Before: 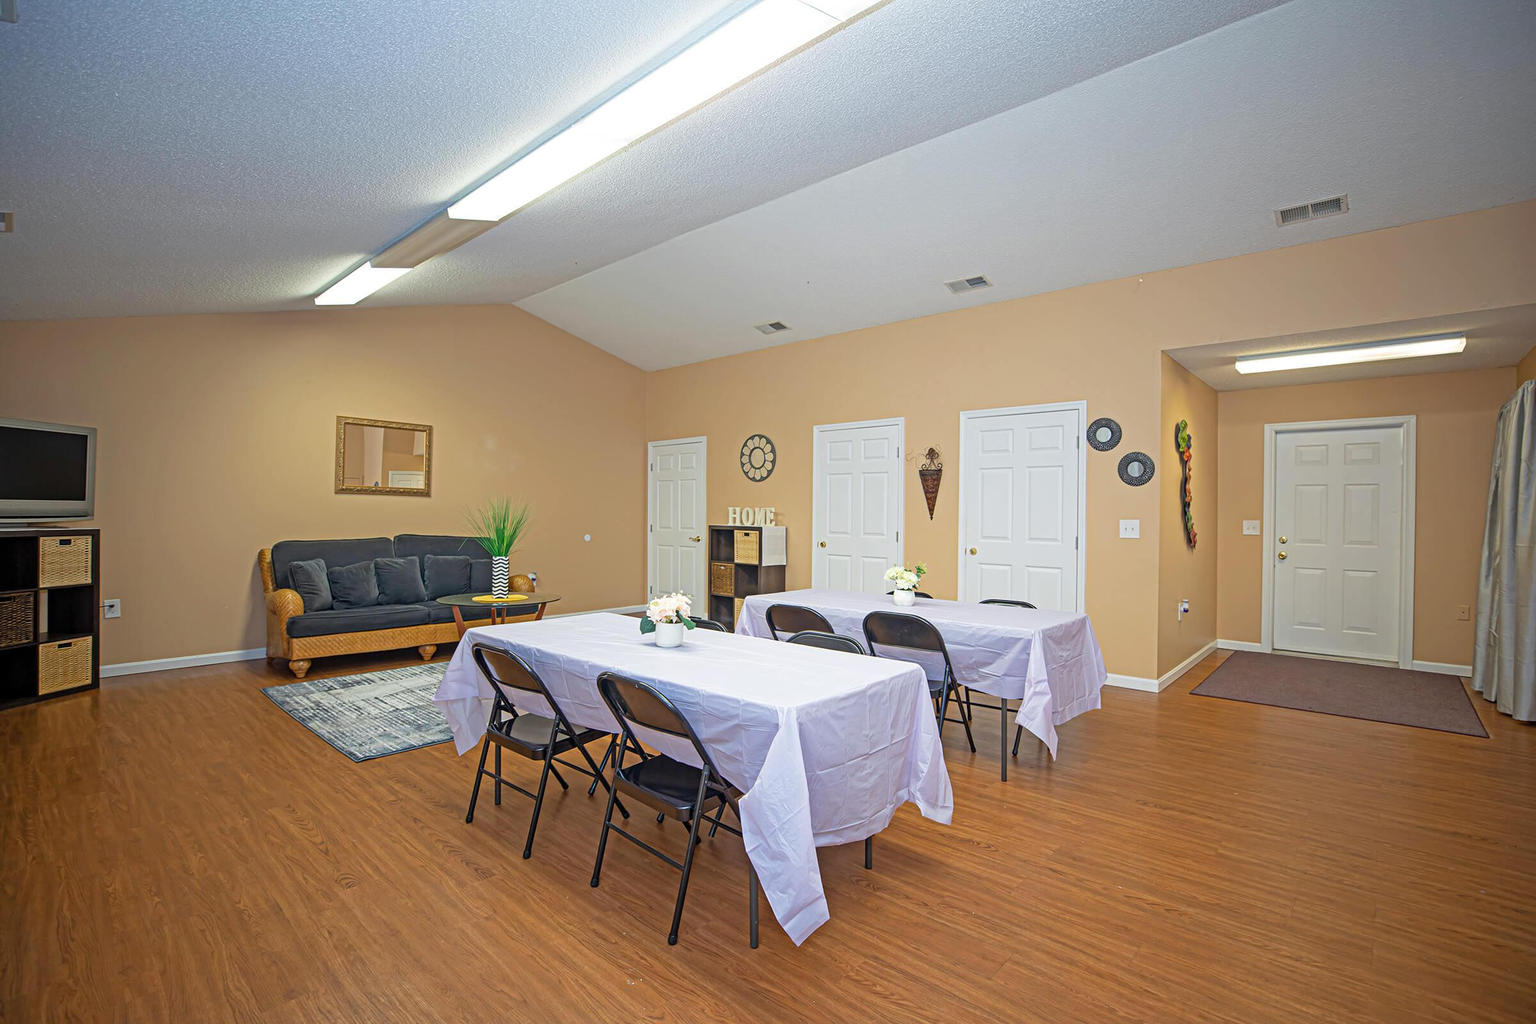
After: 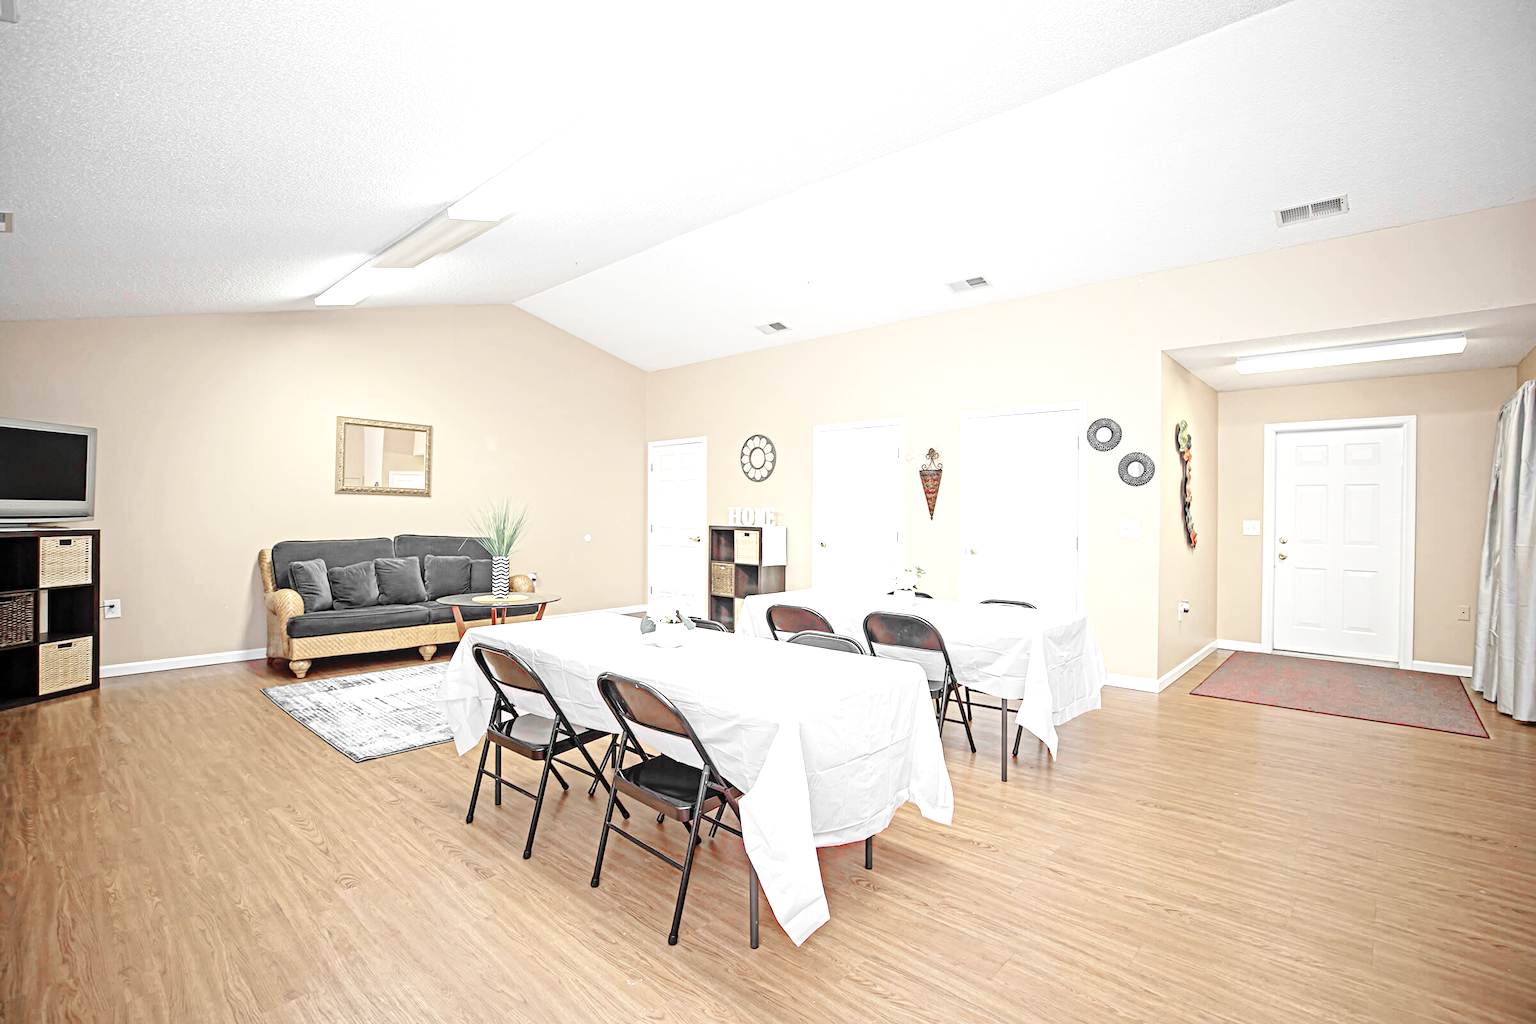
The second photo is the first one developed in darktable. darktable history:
color zones: curves: ch1 [(0, 0.831) (0.08, 0.771) (0.157, 0.268) (0.241, 0.207) (0.562, -0.005) (0.714, -0.013) (0.876, 0.01) (1, 0.831)]
exposure: black level correction 0, exposure 1.199 EV, compensate exposure bias true, compensate highlight preservation false
base curve: curves: ch0 [(0, 0) (0.032, 0.025) (0.121, 0.166) (0.206, 0.329) (0.605, 0.79) (1, 1)], preserve colors none
